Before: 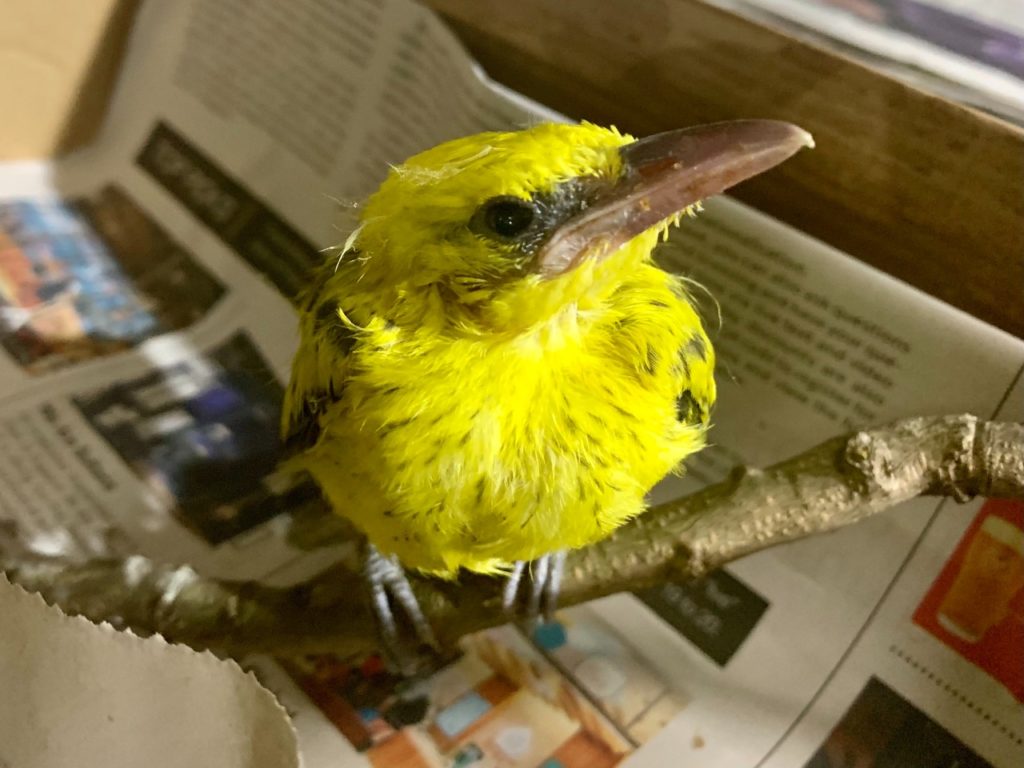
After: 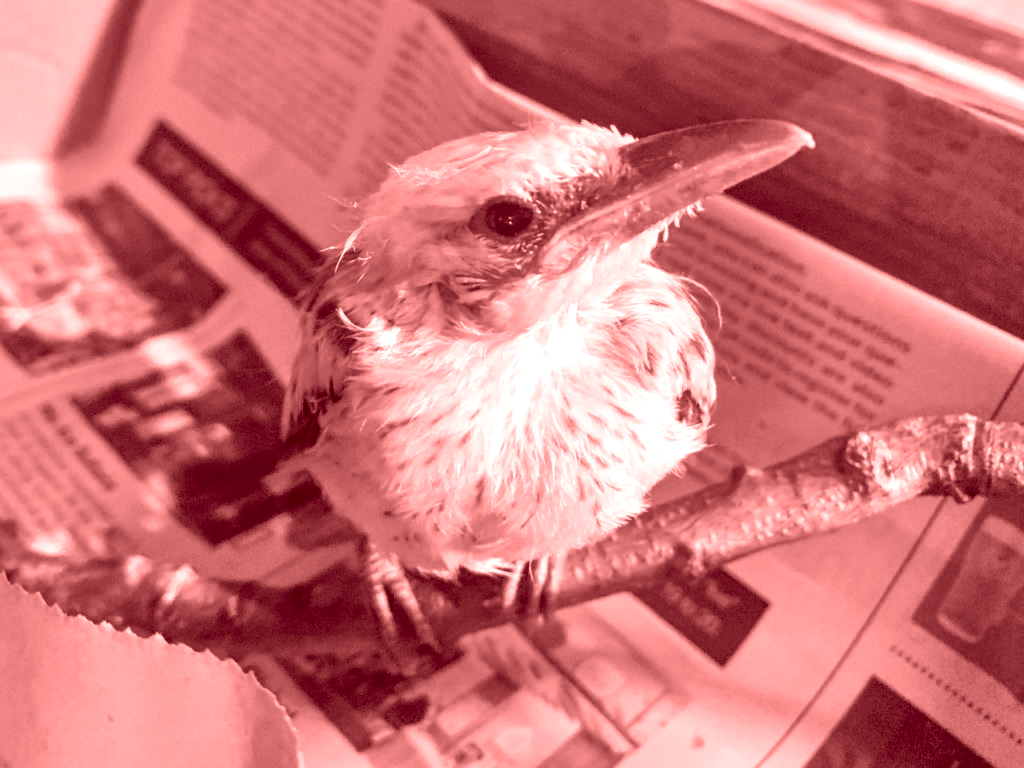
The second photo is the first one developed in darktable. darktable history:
colorize: saturation 60%, source mix 100%
shadows and highlights: soften with gaussian
local contrast: detail 130%
